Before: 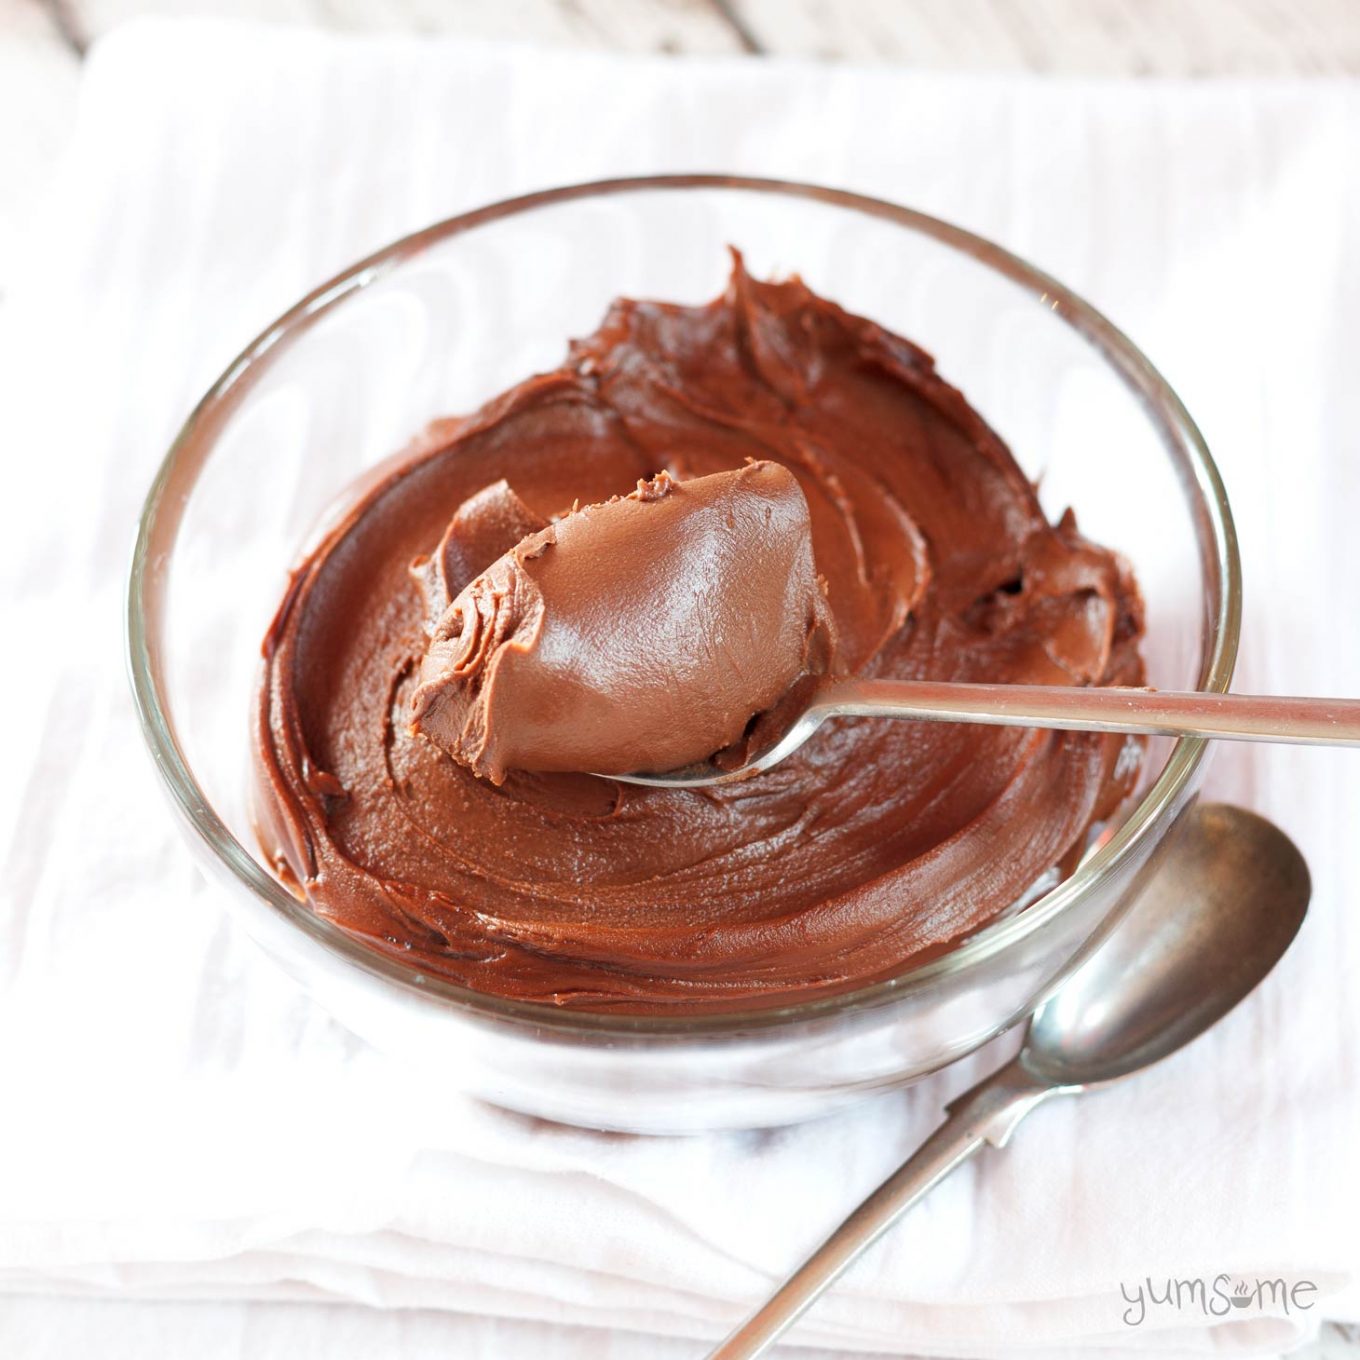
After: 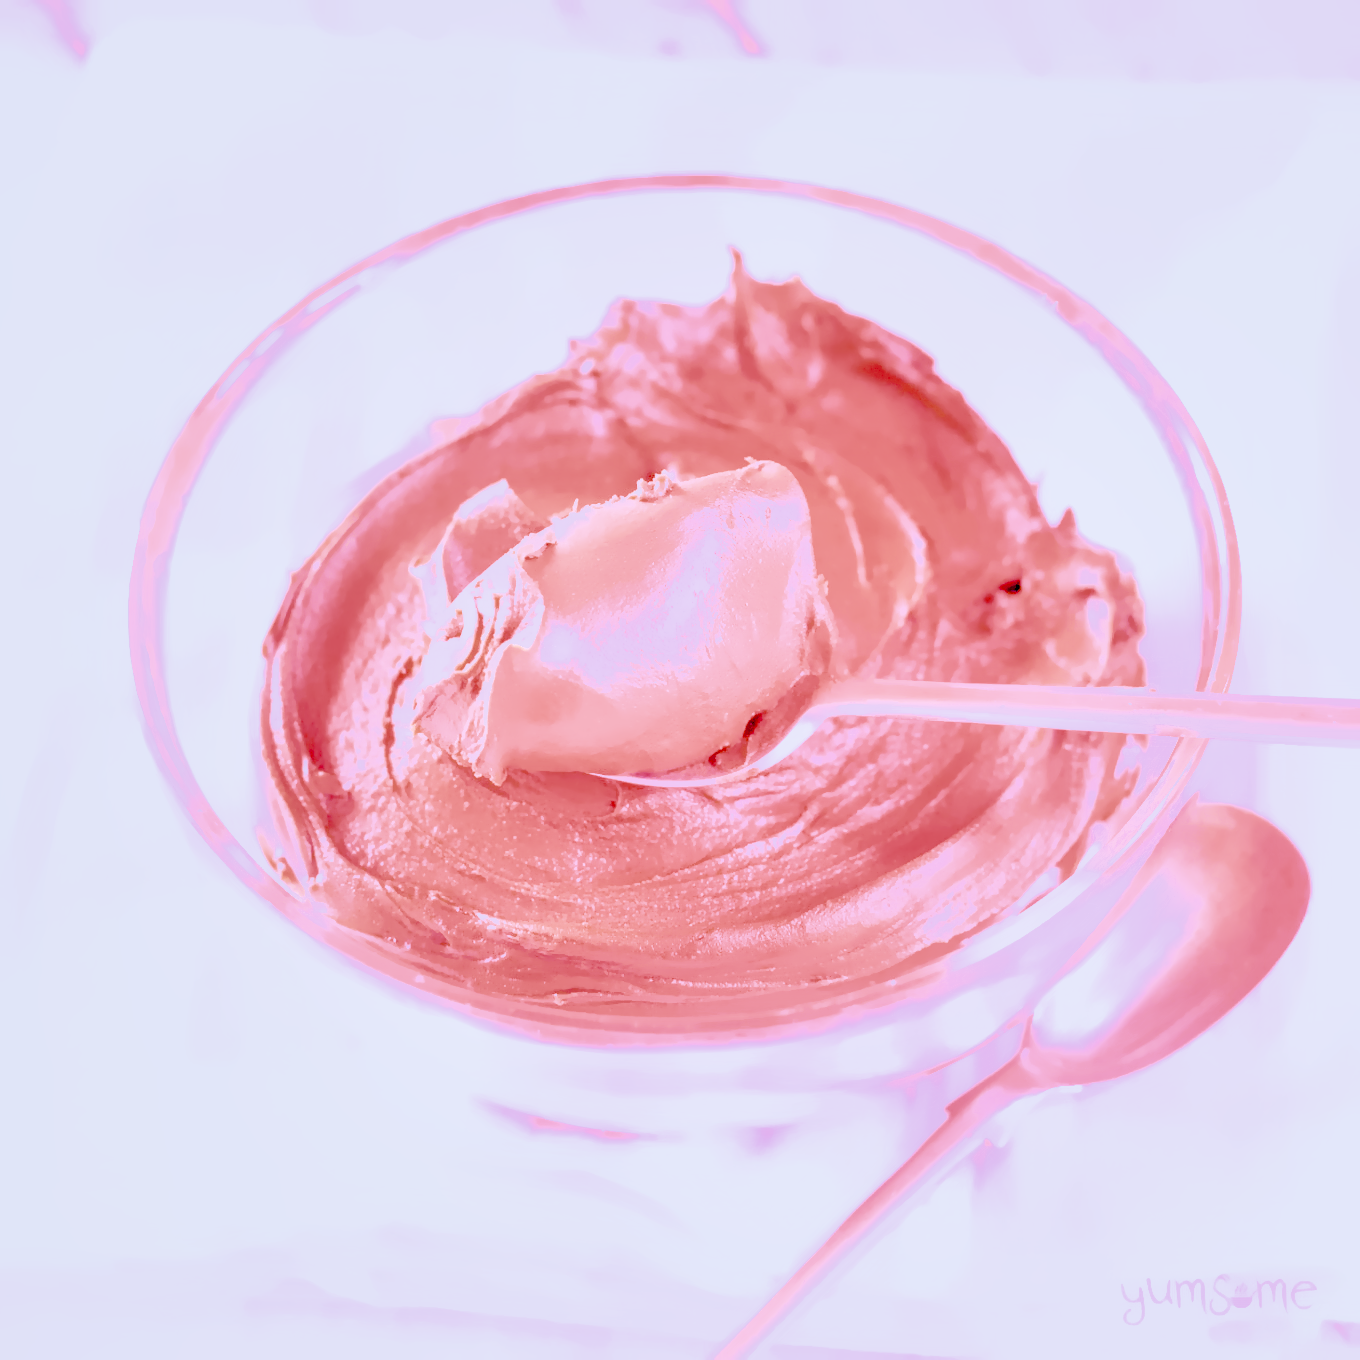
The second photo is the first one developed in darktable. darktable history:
local contrast: on, module defaults
color calibration: illuminant as shot in camera, x 0.358, y 0.373, temperature 4628.91 K
color balance rgb: linear chroma grading › shadows 10%, linear chroma grading › highlights 10%, linear chroma grading › global chroma 15%, linear chroma grading › mid-tones 15%, perceptual saturation grading › global saturation 40%, perceptual saturation grading › highlights -25%, perceptual saturation grading › mid-tones 35%, perceptual saturation grading › shadows 35%, perceptual brilliance grading › global brilliance 11.29%, global vibrance 11.29%
denoise (profiled): preserve shadows 1.52, scattering 0.002, a [-1, 0, 0], compensate highlight preservation false
exposure: black level correction 0, exposure 1.675 EV, compensate exposure bias true, compensate highlight preservation false
haze removal: compatibility mode true, adaptive false
highlight reconstruction: on, module defaults
hot pixels: on, module defaults
lens correction: scale 1, crop 1, focal 16, aperture 5.6, distance 1000, camera "Canon EOS RP", lens "Canon RF 16mm F2.8 STM"
shadows and highlights: on, module defaults
white balance: red 2.229, blue 1.46
tone equalizer: on, module defaults
velvia: on, module defaults
filmic rgb: black relative exposure -3.21 EV, white relative exposure 7.02 EV, hardness 1.46, contrast 1.35
